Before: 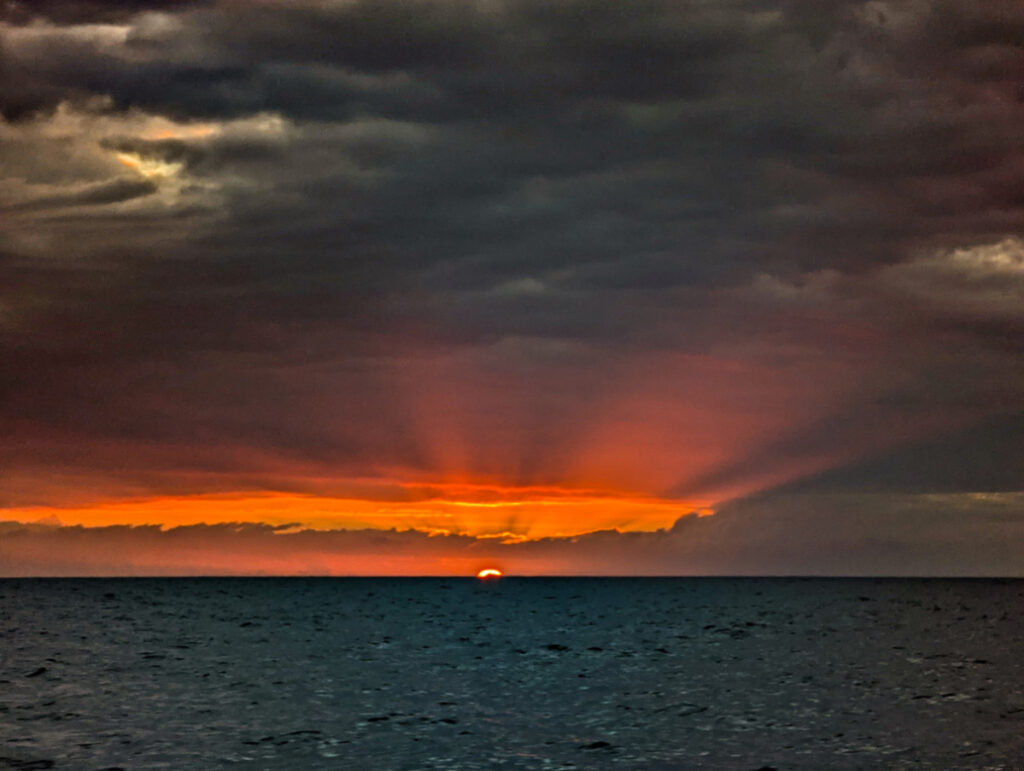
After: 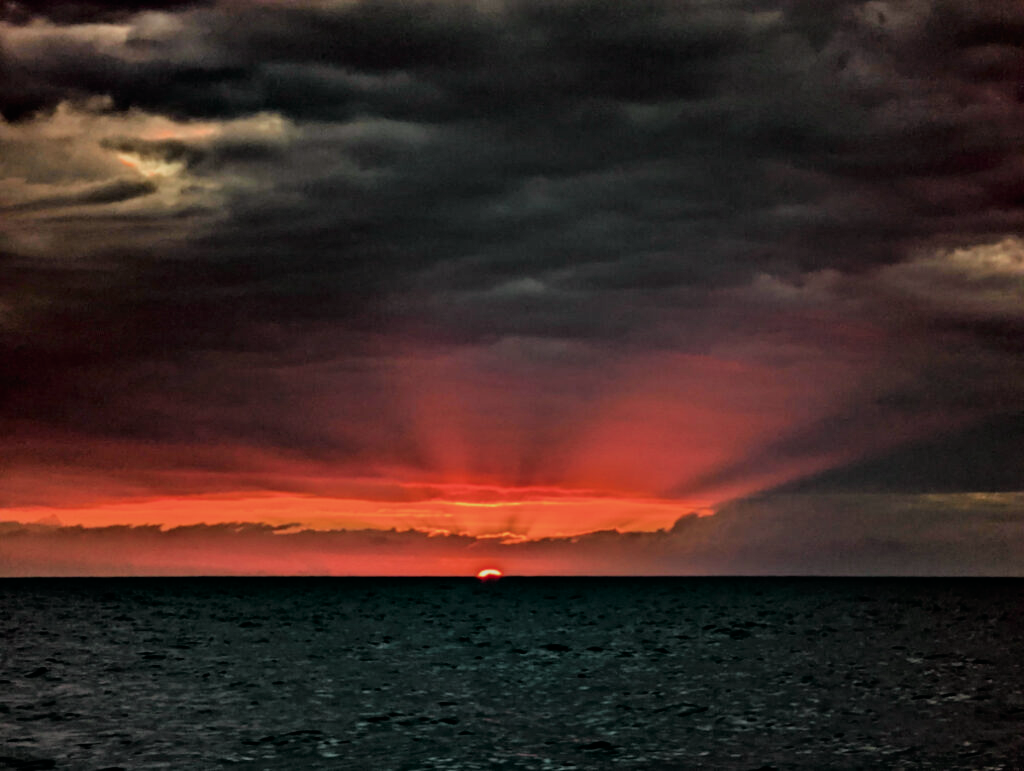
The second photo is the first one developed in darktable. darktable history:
tone curve: curves: ch0 [(0, 0) (0.058, 0.027) (0.214, 0.183) (0.304, 0.288) (0.561, 0.554) (0.687, 0.677) (0.768, 0.768) (0.858, 0.861) (0.986, 0.957)]; ch1 [(0, 0) (0.172, 0.123) (0.312, 0.296) (0.437, 0.429) (0.471, 0.469) (0.502, 0.5) (0.513, 0.515) (0.583, 0.604) (0.631, 0.659) (0.703, 0.721) (0.889, 0.924) (1, 1)]; ch2 [(0, 0) (0.411, 0.424) (0.485, 0.497) (0.502, 0.5) (0.517, 0.511) (0.566, 0.573) (0.622, 0.613) (0.709, 0.677) (1, 1)], color space Lab, independent channels, preserve colors none
filmic rgb: black relative exposure -7.92 EV, white relative exposure 4.13 EV, threshold 3 EV, hardness 4.02, latitude 51.22%, contrast 1.013, shadows ↔ highlights balance 5.35%, color science v5 (2021), contrast in shadows safe, contrast in highlights safe, enable highlight reconstruction true
white balance: emerald 1
